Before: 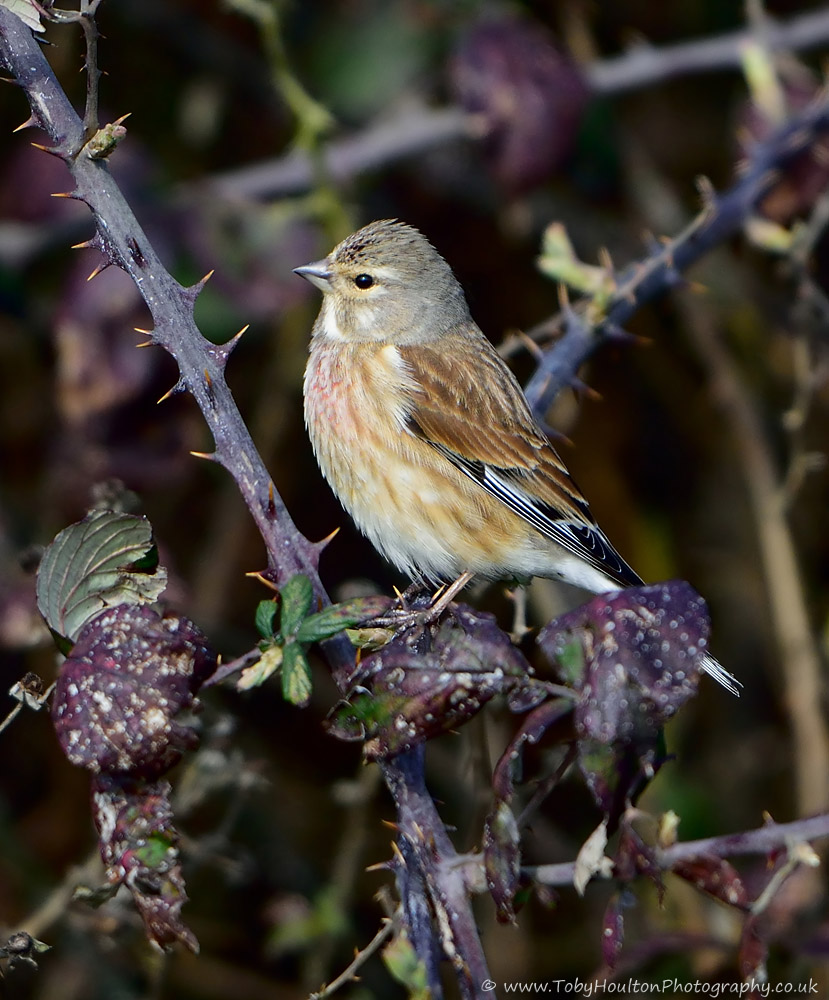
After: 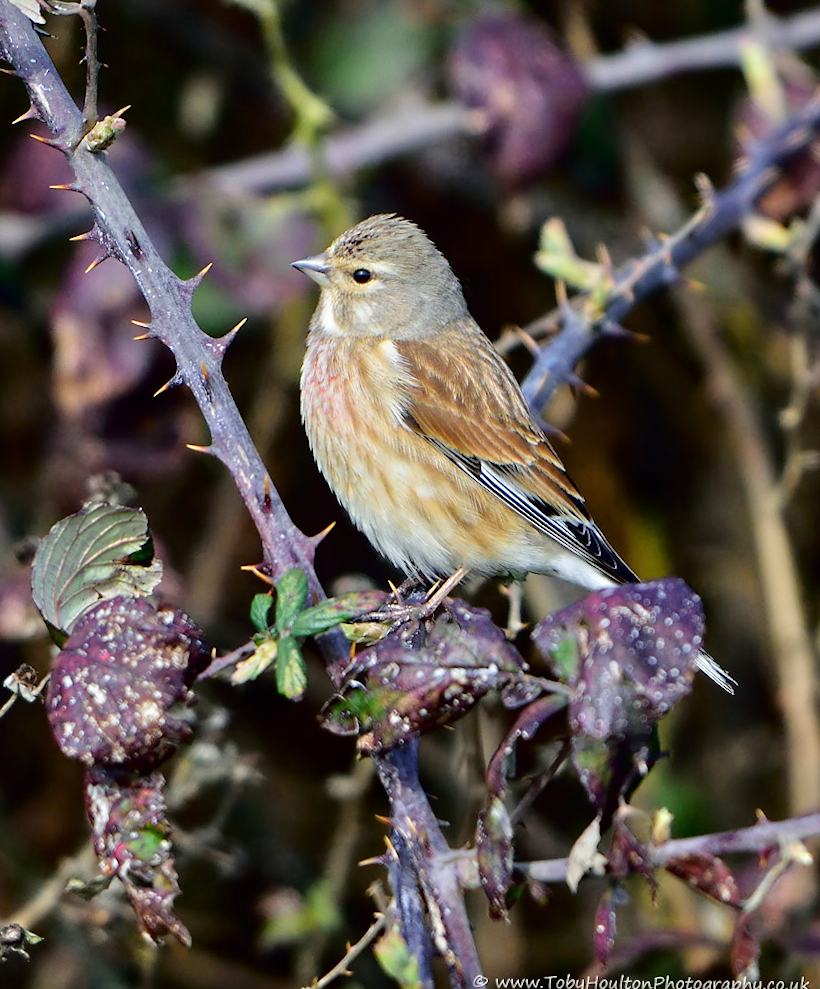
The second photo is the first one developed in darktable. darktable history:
crop and rotate: angle -0.5°
rotate and perspective: automatic cropping off
tone equalizer: -7 EV 0.15 EV, -6 EV 0.6 EV, -5 EV 1.15 EV, -4 EV 1.33 EV, -3 EV 1.15 EV, -2 EV 0.6 EV, -1 EV 0.15 EV, mask exposure compensation -0.5 EV
